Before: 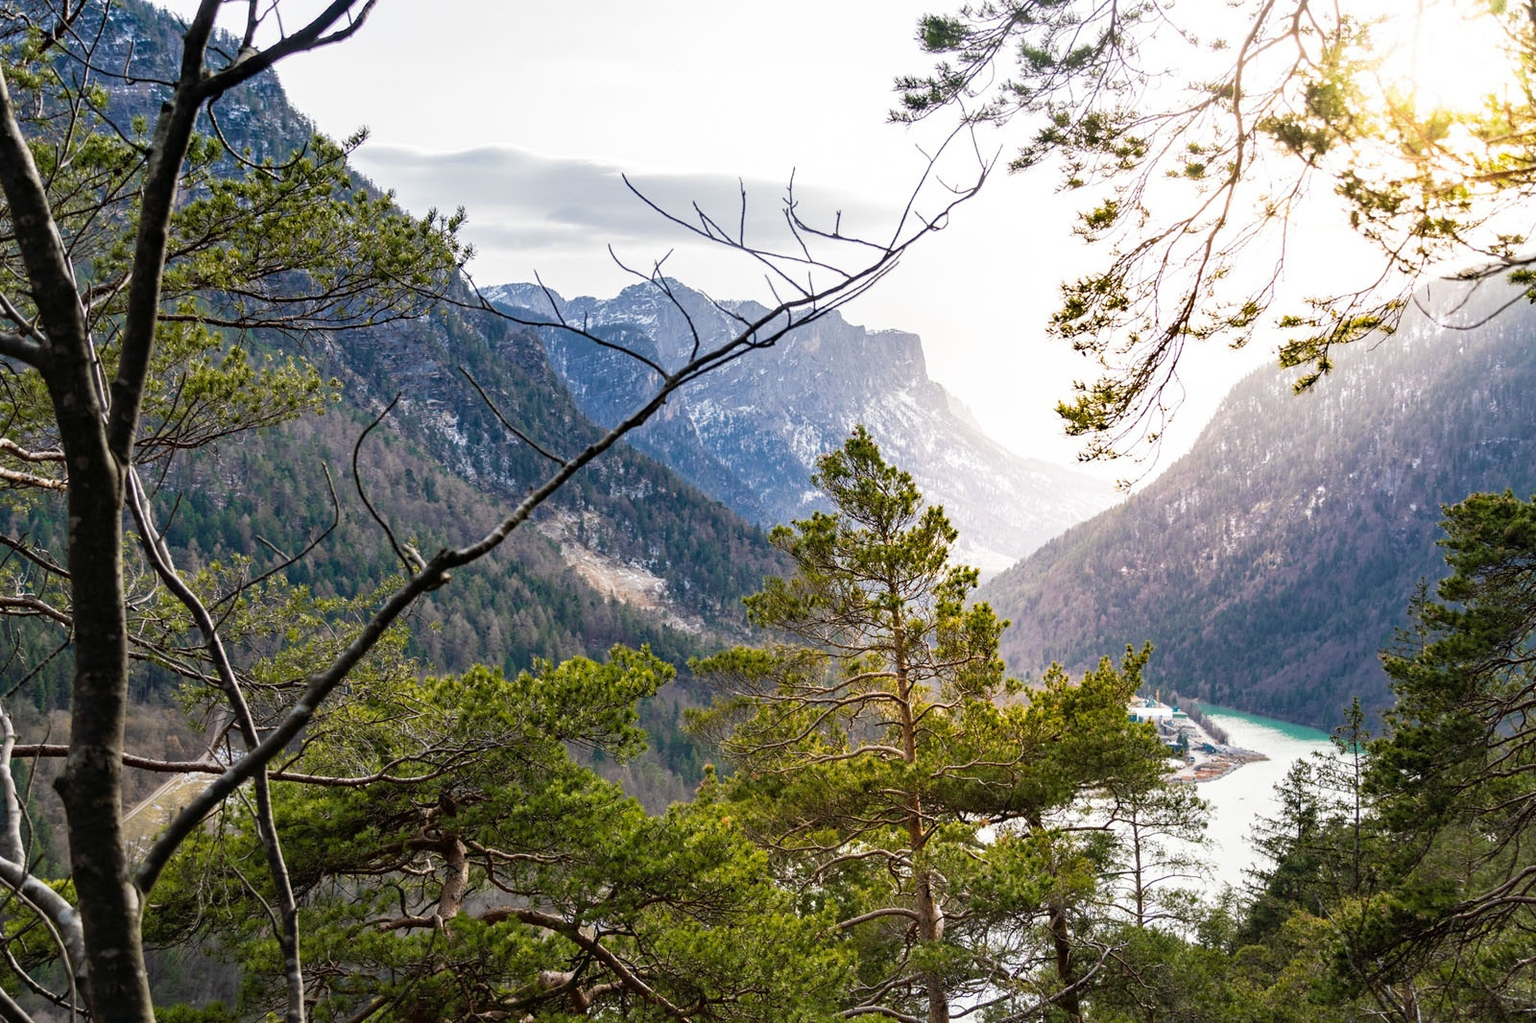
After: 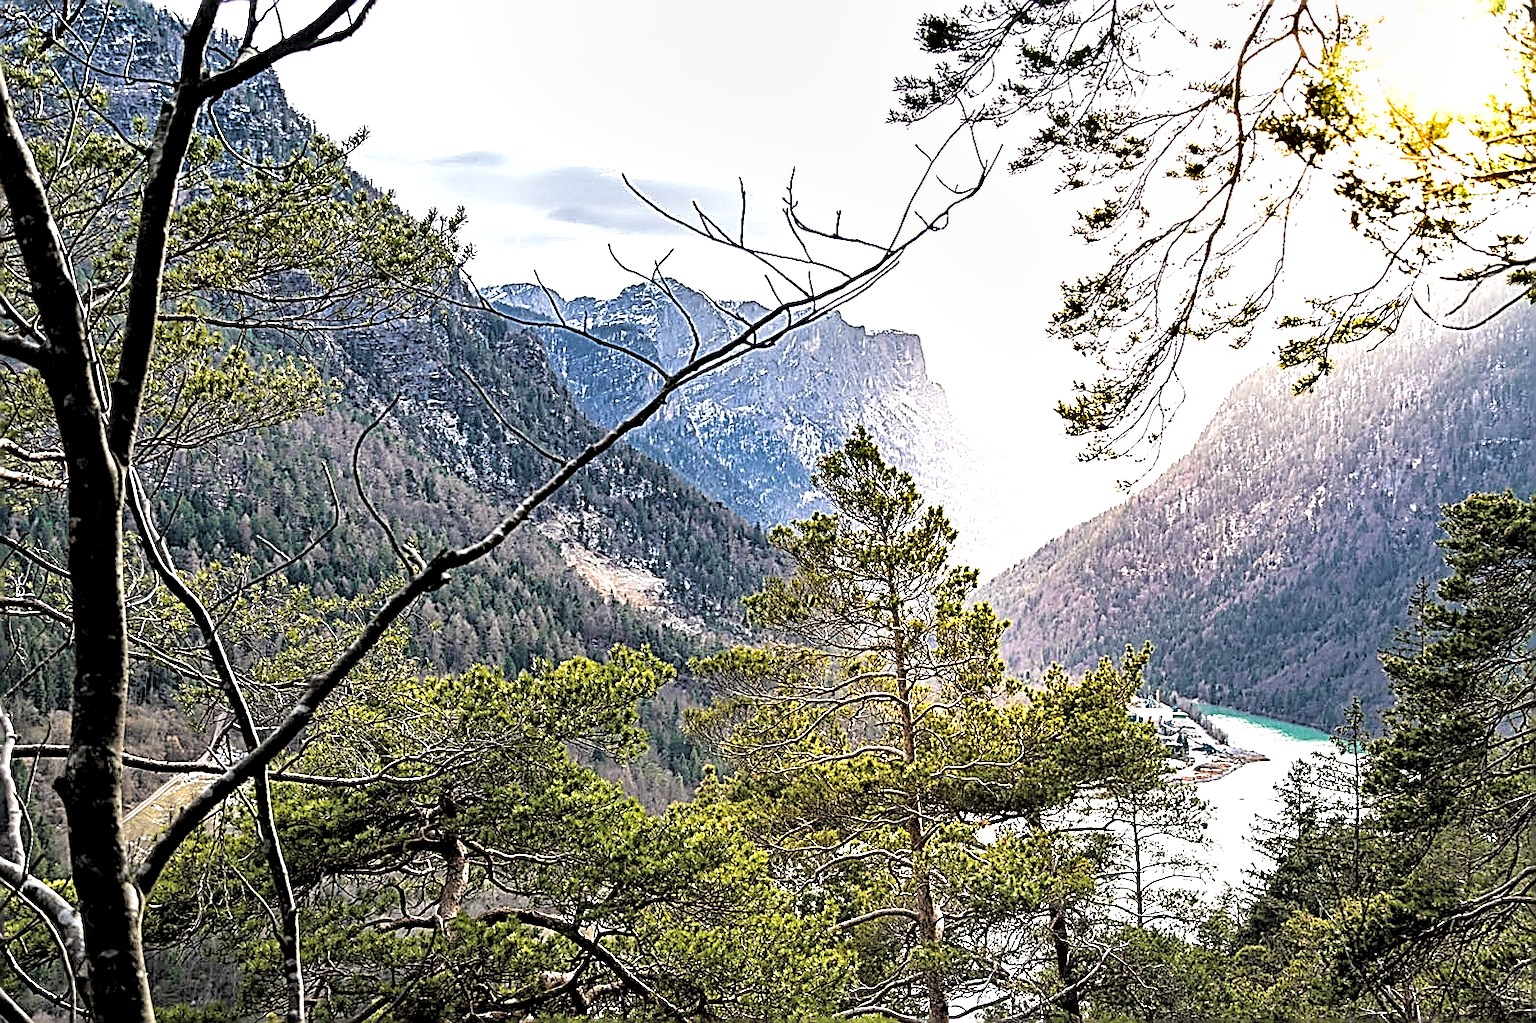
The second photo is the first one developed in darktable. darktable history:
levels: levels [0.182, 0.542, 0.902]
contrast brightness saturation: brightness 0.271
shadows and highlights: shadows 11.1, white point adjustment 1.11, soften with gaussian
sharpen: amount 1.99
haze removal: compatibility mode true, adaptive false
